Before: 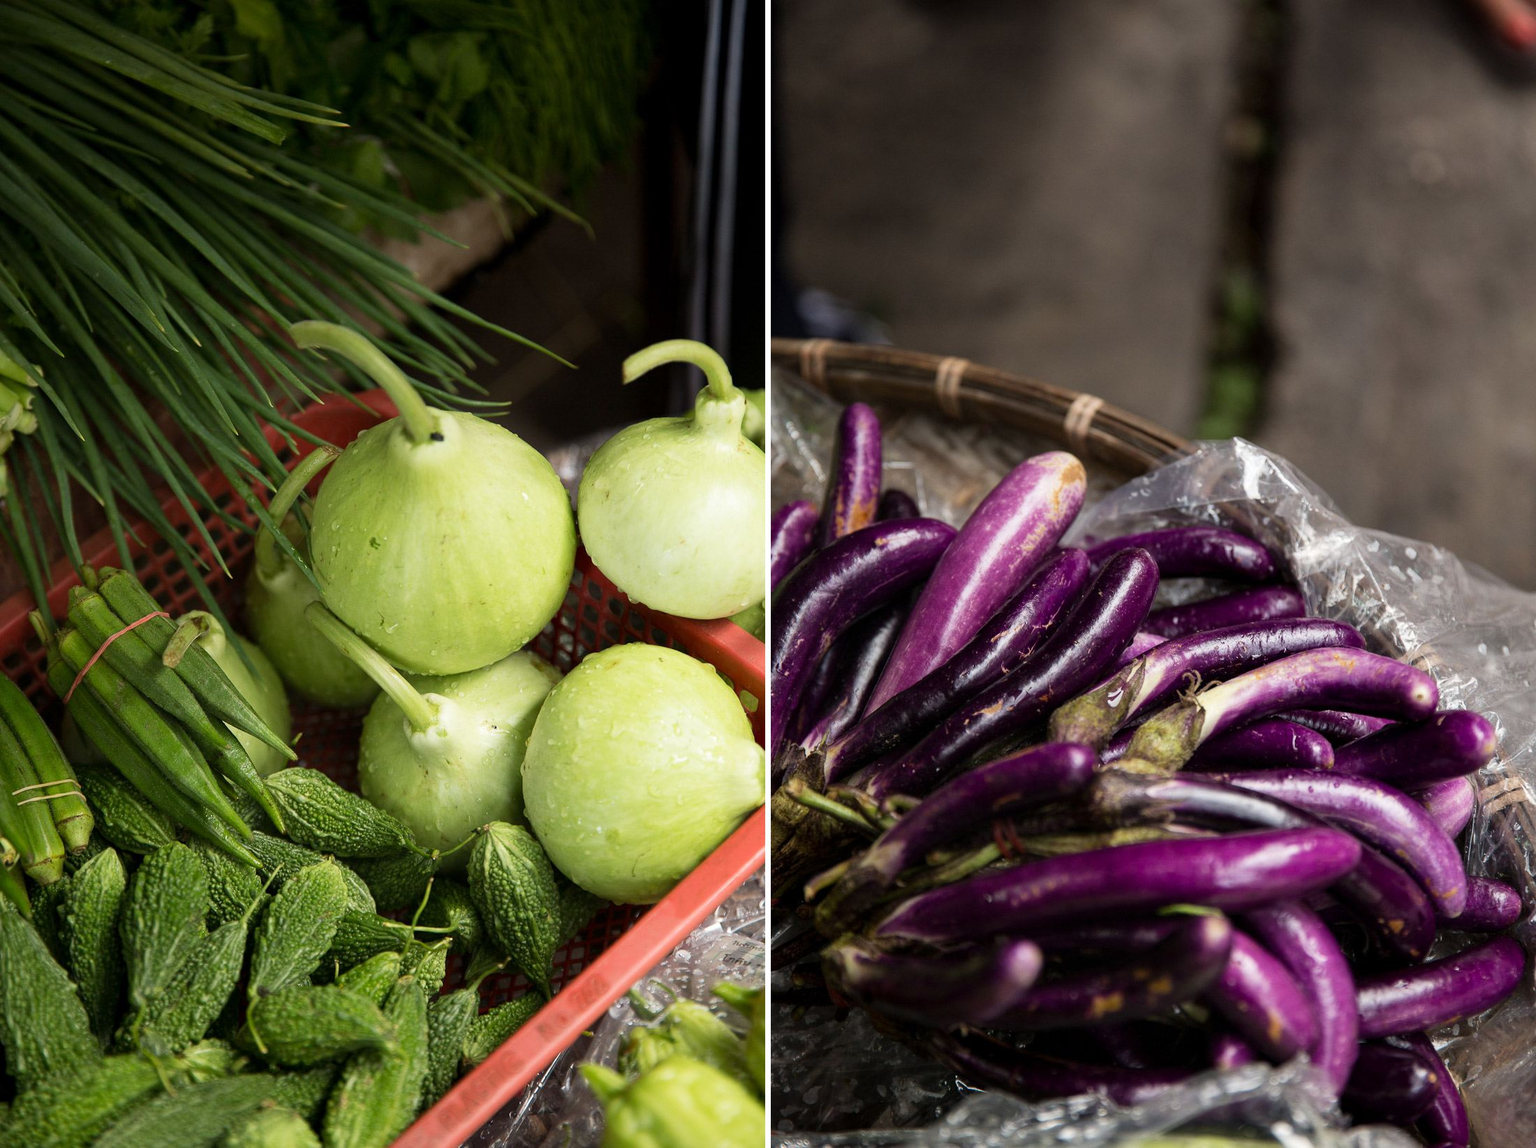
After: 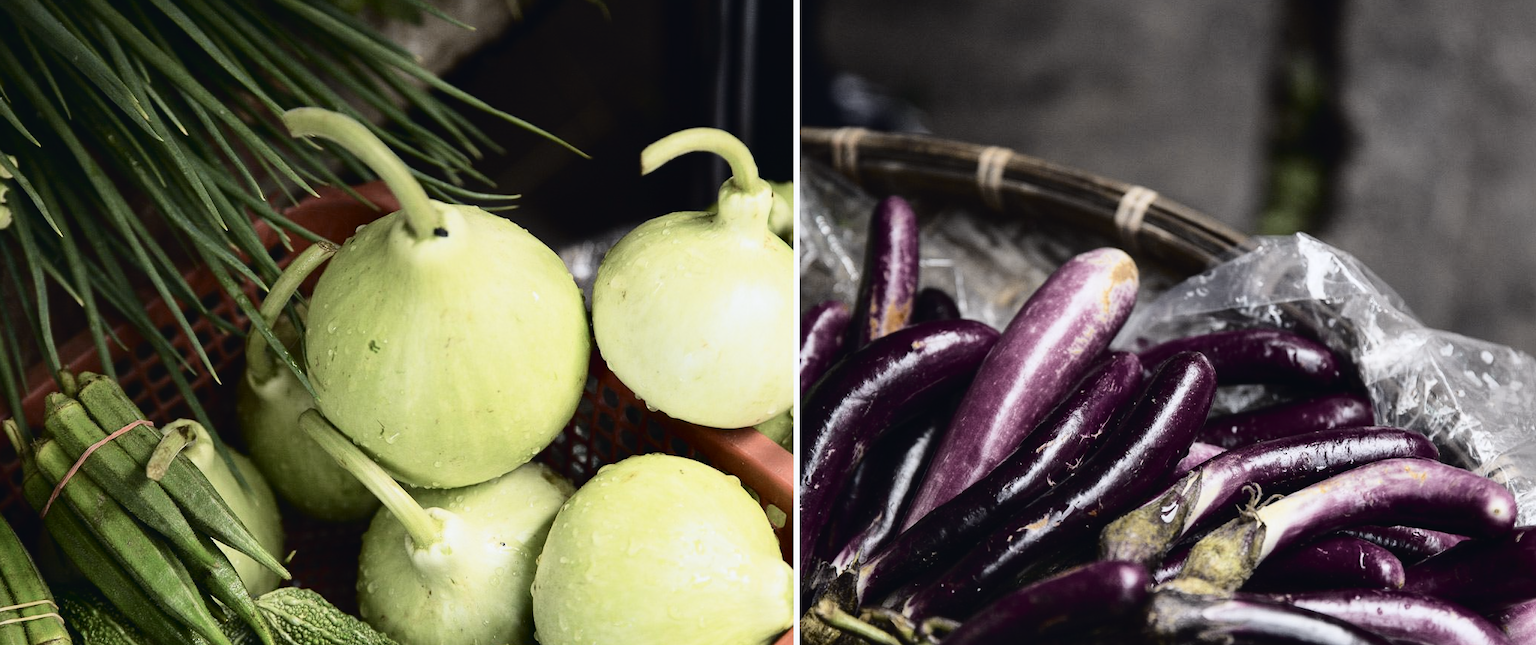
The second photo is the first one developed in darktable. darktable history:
tone equalizer: on, module defaults
crop: left 1.744%, top 19.225%, right 5.069%, bottom 28.357%
tone curve: curves: ch0 [(0, 0.023) (0.104, 0.058) (0.21, 0.162) (0.469, 0.524) (0.579, 0.65) (0.725, 0.8) (0.858, 0.903) (1, 0.974)]; ch1 [(0, 0) (0.414, 0.395) (0.447, 0.447) (0.502, 0.501) (0.521, 0.512) (0.57, 0.563) (0.618, 0.61) (0.654, 0.642) (1, 1)]; ch2 [(0, 0) (0.356, 0.408) (0.437, 0.453) (0.492, 0.485) (0.524, 0.508) (0.566, 0.567) (0.595, 0.604) (1, 1)], color space Lab, independent channels, preserve colors none
shadows and highlights: shadows 29.61, highlights -30.47, low approximation 0.01, soften with gaussian
contrast brightness saturation: contrast 0.1, saturation -0.3
color zones: curves: ch0 [(0.068, 0.464) (0.25, 0.5) (0.48, 0.508) (0.75, 0.536) (0.886, 0.476) (0.967, 0.456)]; ch1 [(0.066, 0.456) (0.25, 0.5) (0.616, 0.508) (0.746, 0.56) (0.934, 0.444)]
